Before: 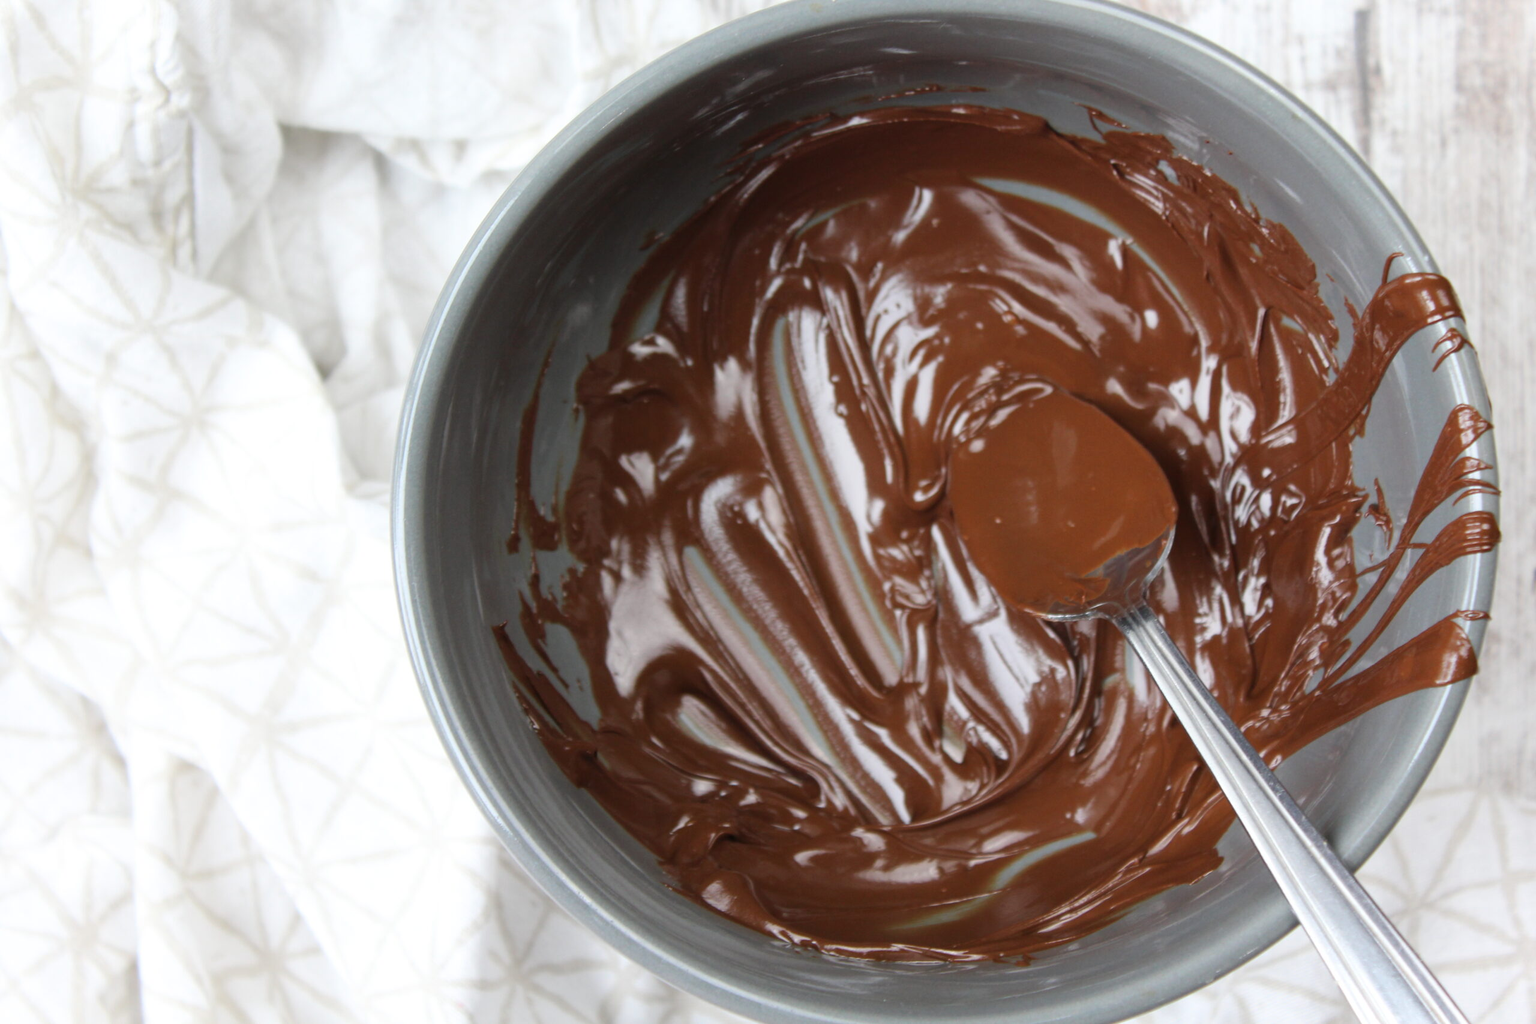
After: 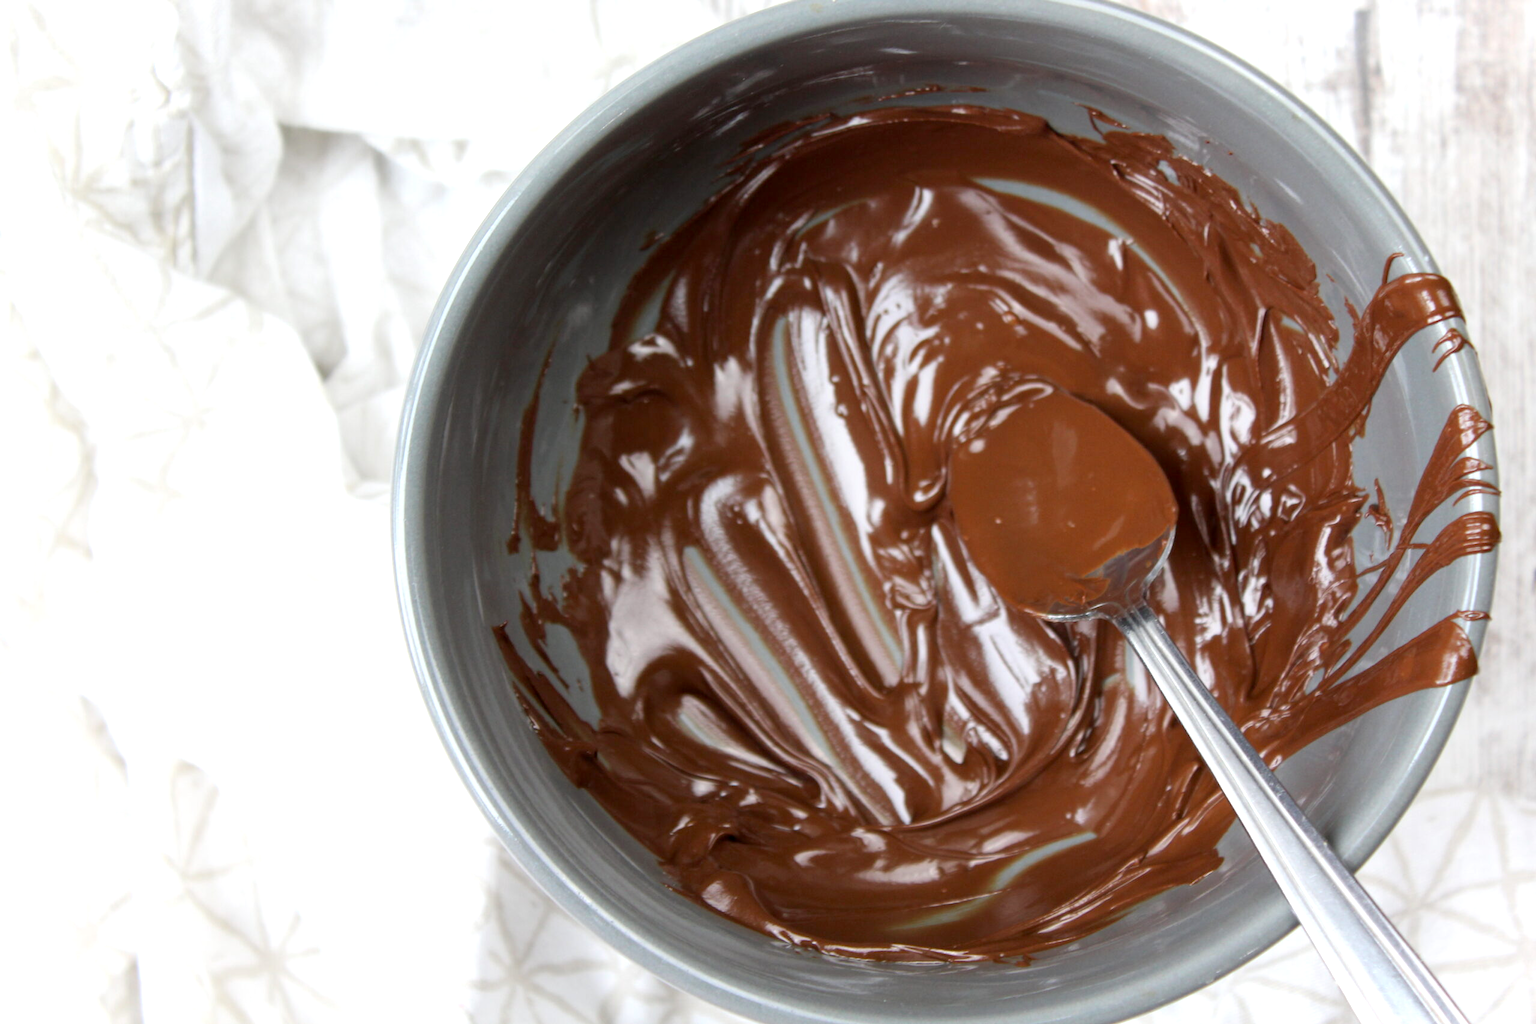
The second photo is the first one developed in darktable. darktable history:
exposure: black level correction 0.005, exposure 0.287 EV, compensate exposure bias true, compensate highlight preservation false
